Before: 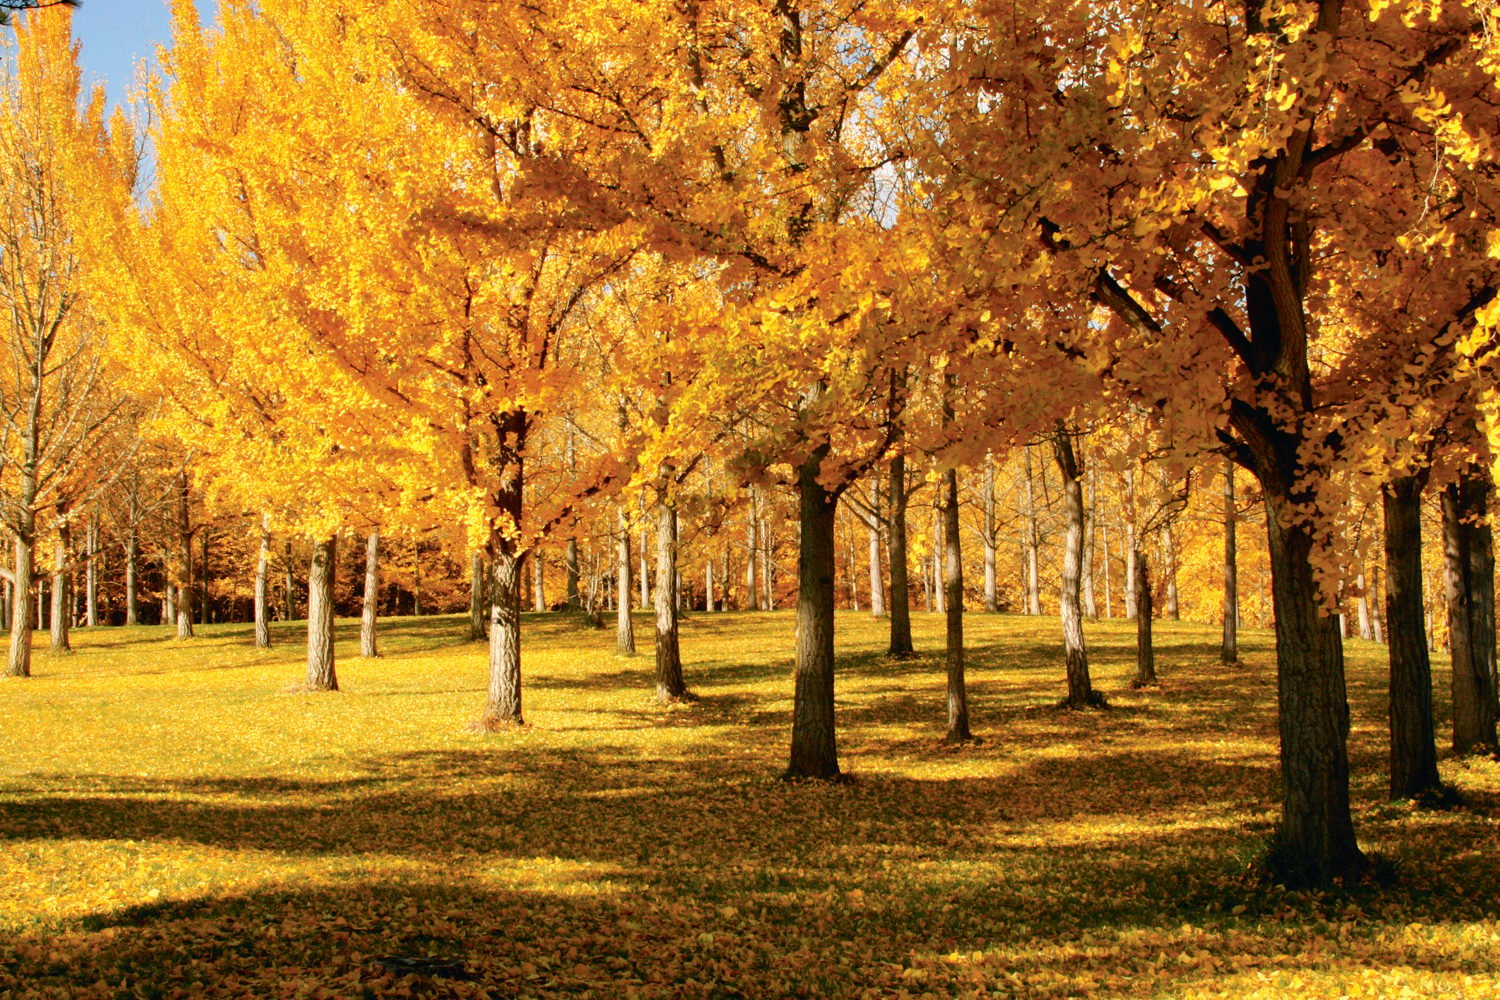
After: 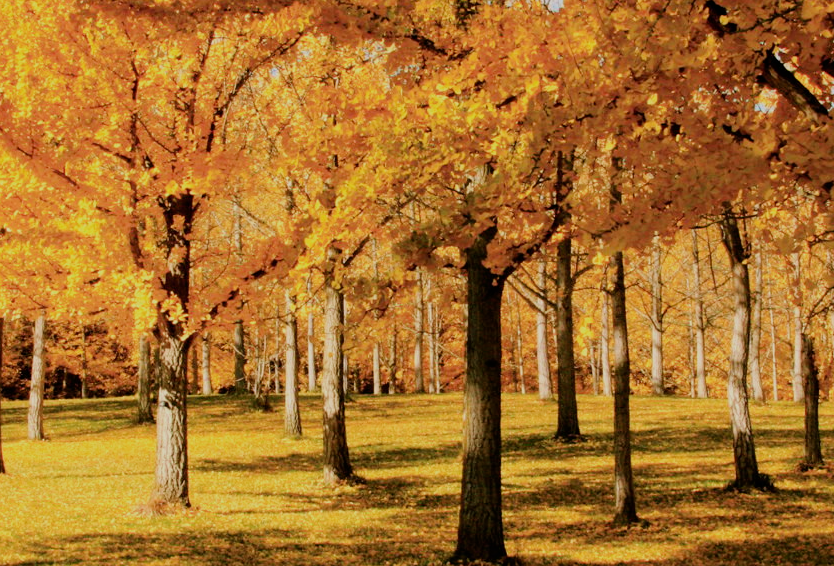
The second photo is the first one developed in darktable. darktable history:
filmic rgb: black relative exposure -7.65 EV, white relative exposure 4.56 EV, hardness 3.61
crop and rotate: left 22.229%, top 21.733%, right 22.143%, bottom 21.571%
